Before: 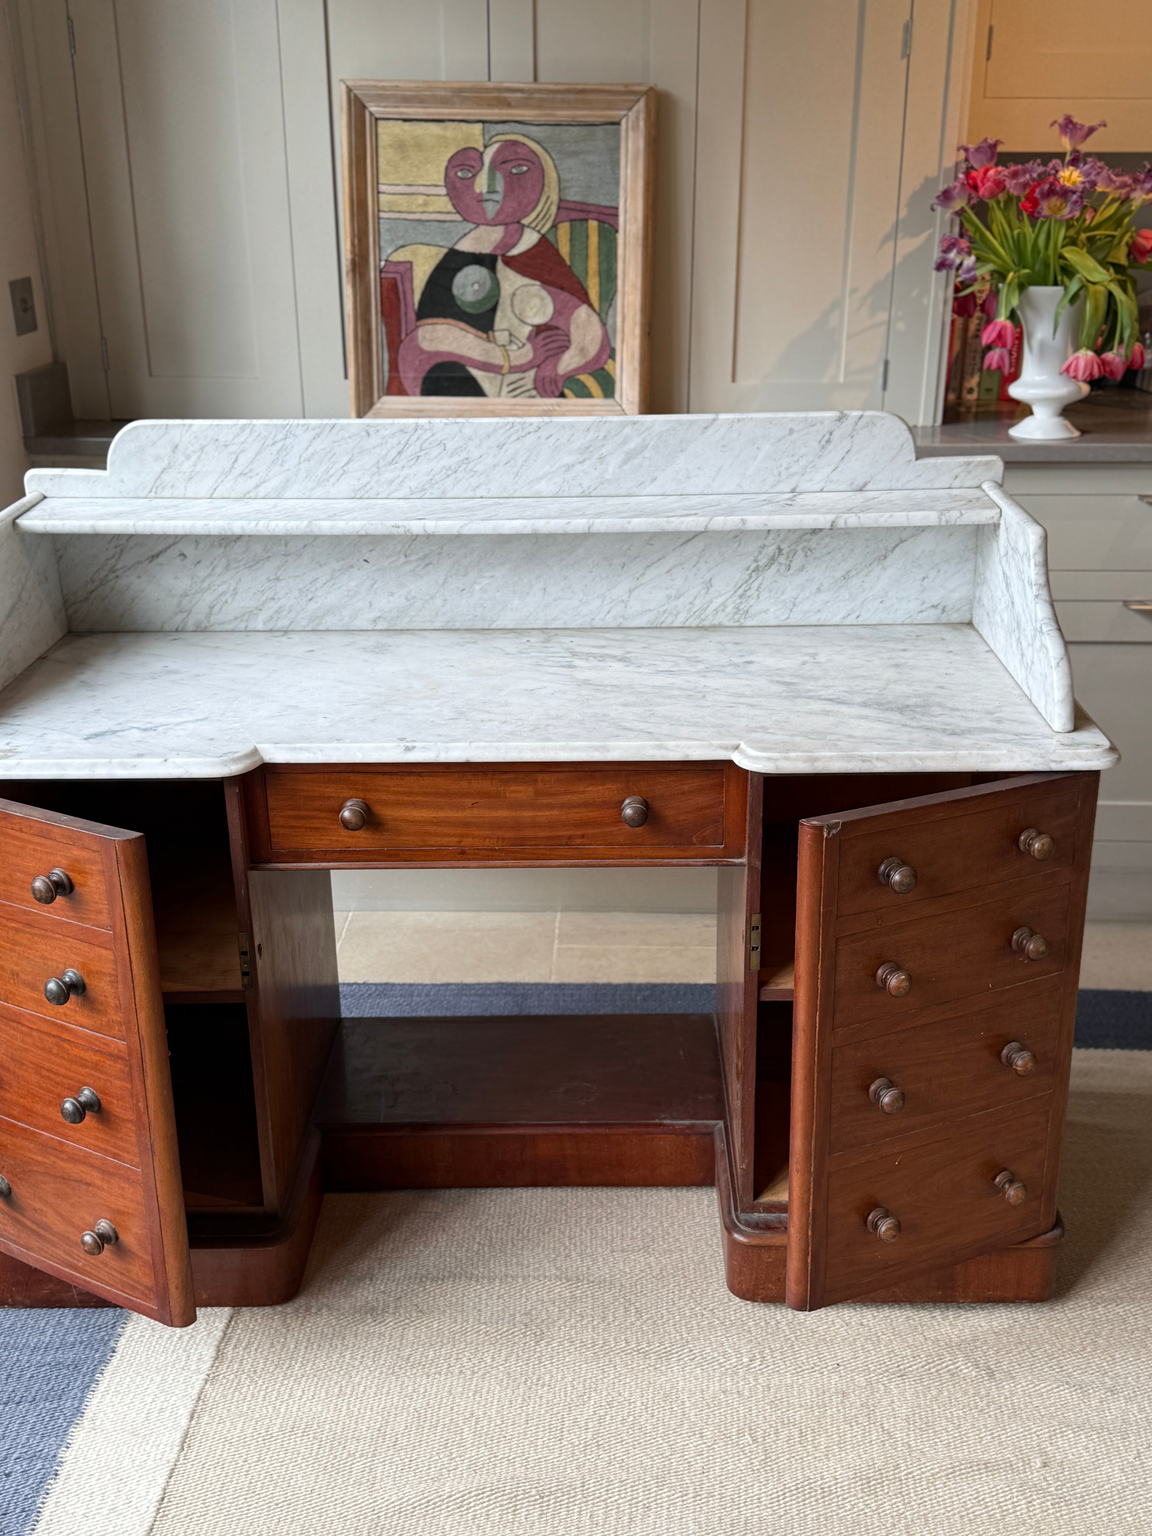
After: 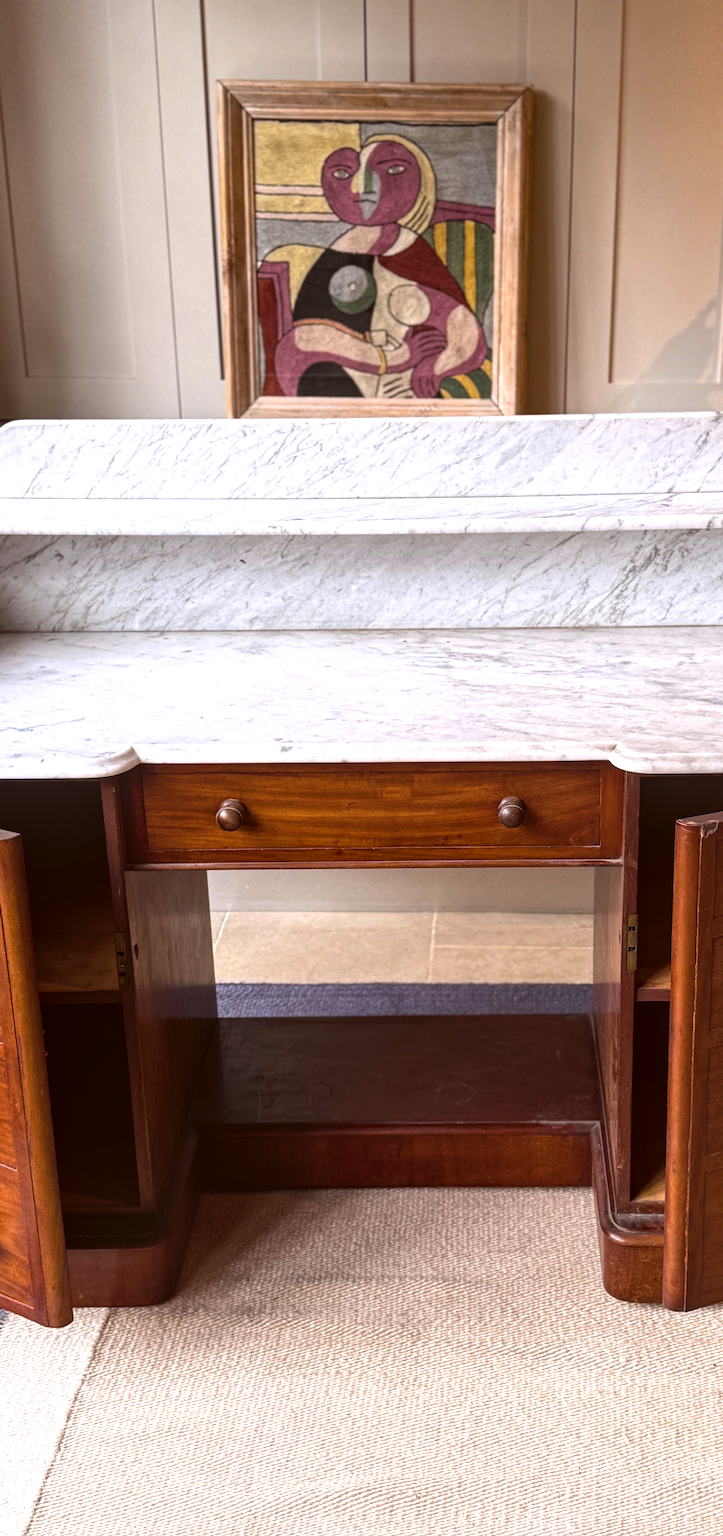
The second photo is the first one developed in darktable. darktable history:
crop: left 10.745%, right 26.414%
color calibration: x 0.356, y 0.367, temperature 4669.59 K
local contrast: detail 117%
color correction: highlights a* 10.22, highlights b* 9.68, shadows a* 8.47, shadows b* 7.89, saturation 0.789
color balance rgb: perceptual saturation grading › global saturation 12.04%, perceptual brilliance grading › global brilliance 15.11%, perceptual brilliance grading › shadows -34.633%, global vibrance 50.546%
